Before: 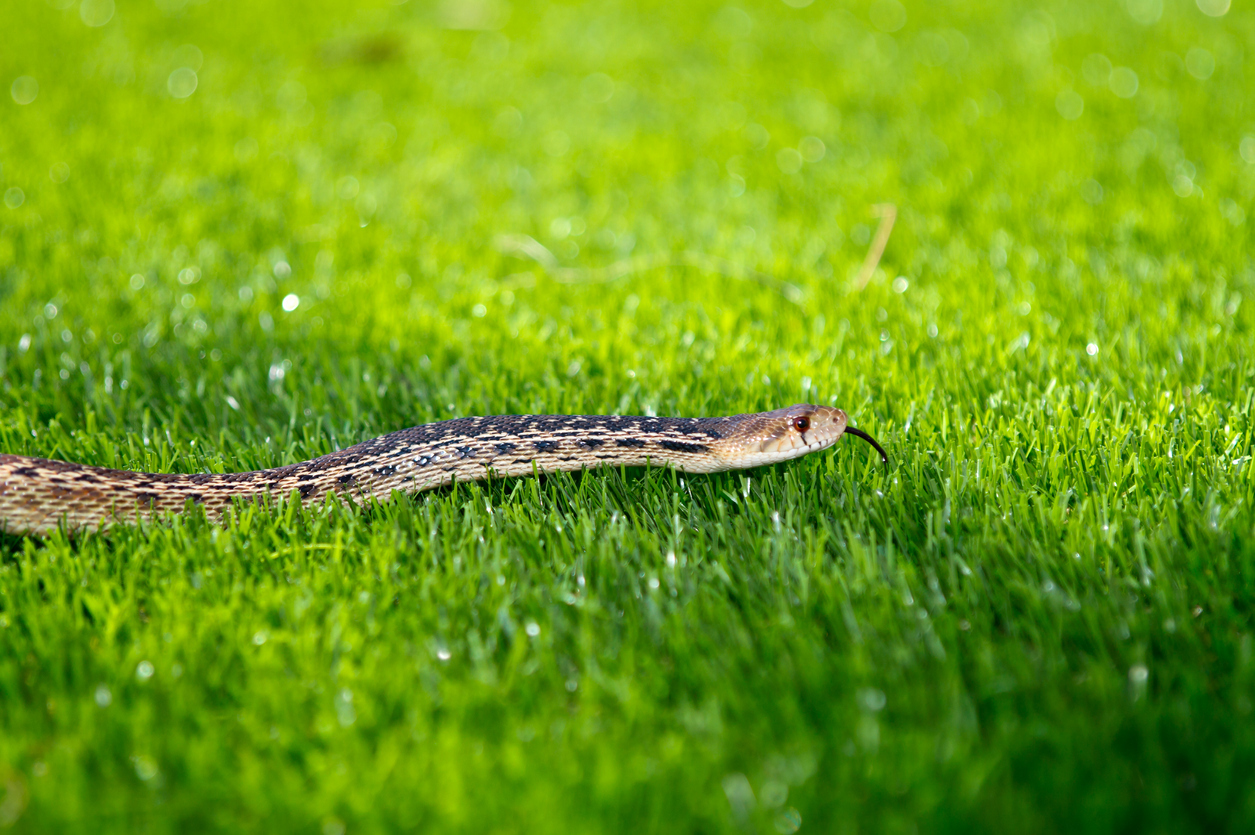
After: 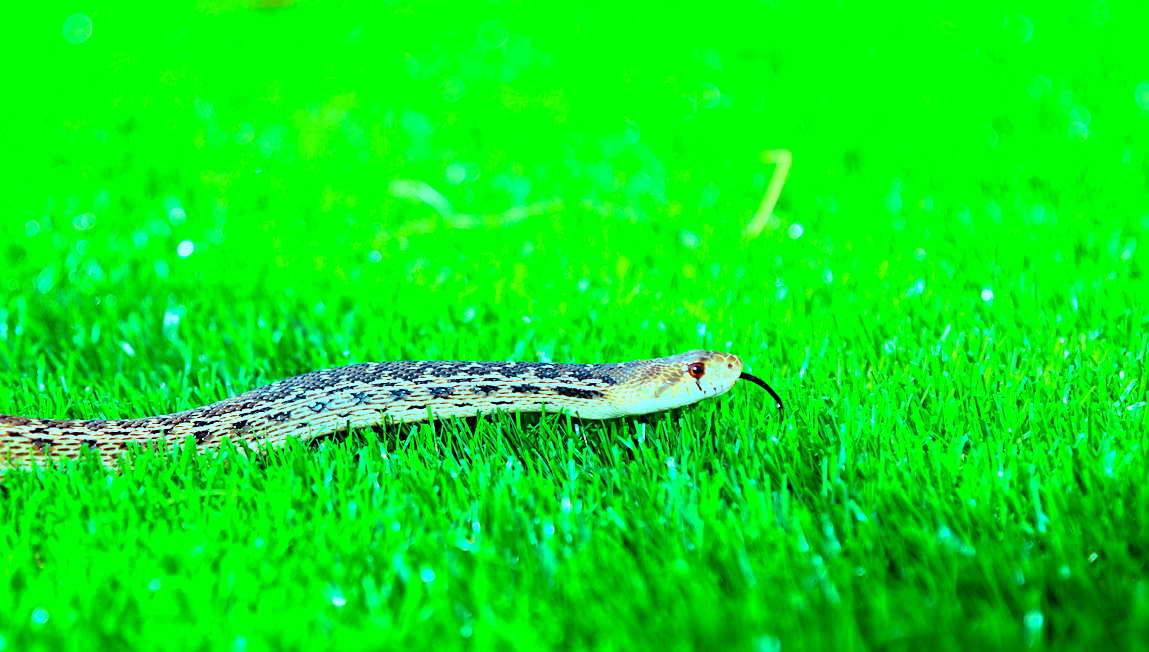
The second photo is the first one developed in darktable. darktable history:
color correction: highlights b* -0.058, saturation 1.09
crop: left 8.383%, top 6.576%, bottom 15.33%
contrast brightness saturation: contrast 0.049
sharpen: on, module defaults
color balance rgb: shadows lift › chroma 0.969%, shadows lift › hue 114.68°, highlights gain › chroma 7.445%, highlights gain › hue 182.34°, global offset › chroma 0.057%, global offset › hue 253.94°, perceptual saturation grading › global saturation 7.988%, perceptual saturation grading › shadows 4.793%
tone equalizer: -7 EV 0.142 EV, -6 EV 0.634 EV, -5 EV 1.17 EV, -4 EV 1.32 EV, -3 EV 1.17 EV, -2 EV 0.6 EV, -1 EV 0.167 EV, smoothing diameter 2.1%, edges refinement/feathering 24.4, mask exposure compensation -1.57 EV, filter diffusion 5
